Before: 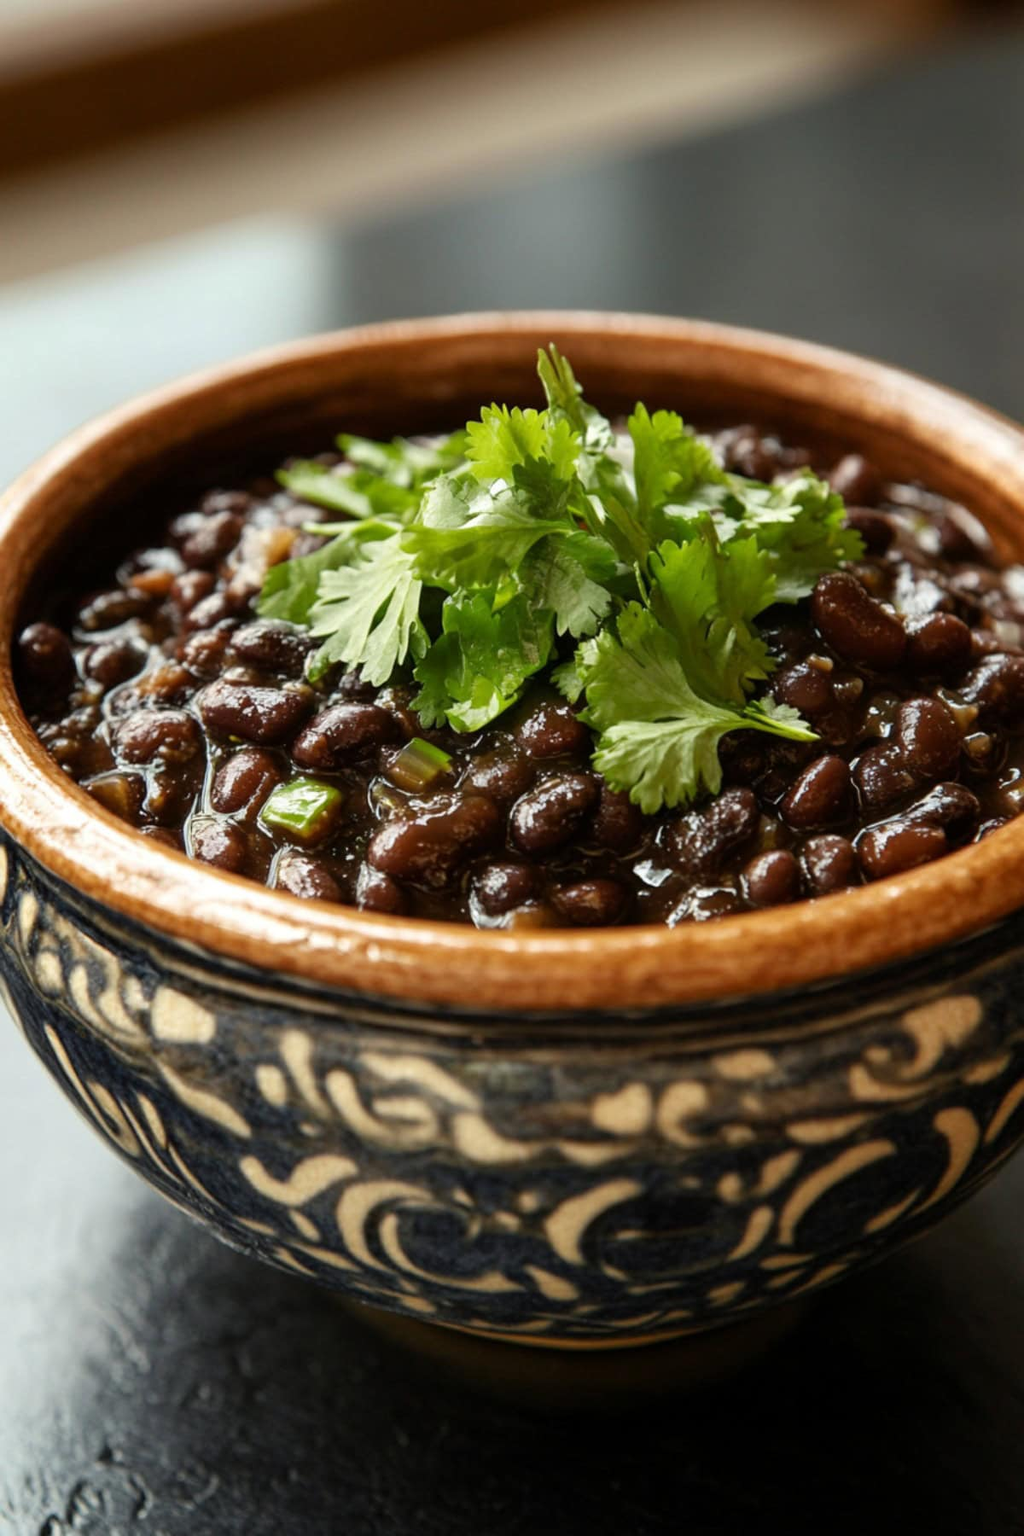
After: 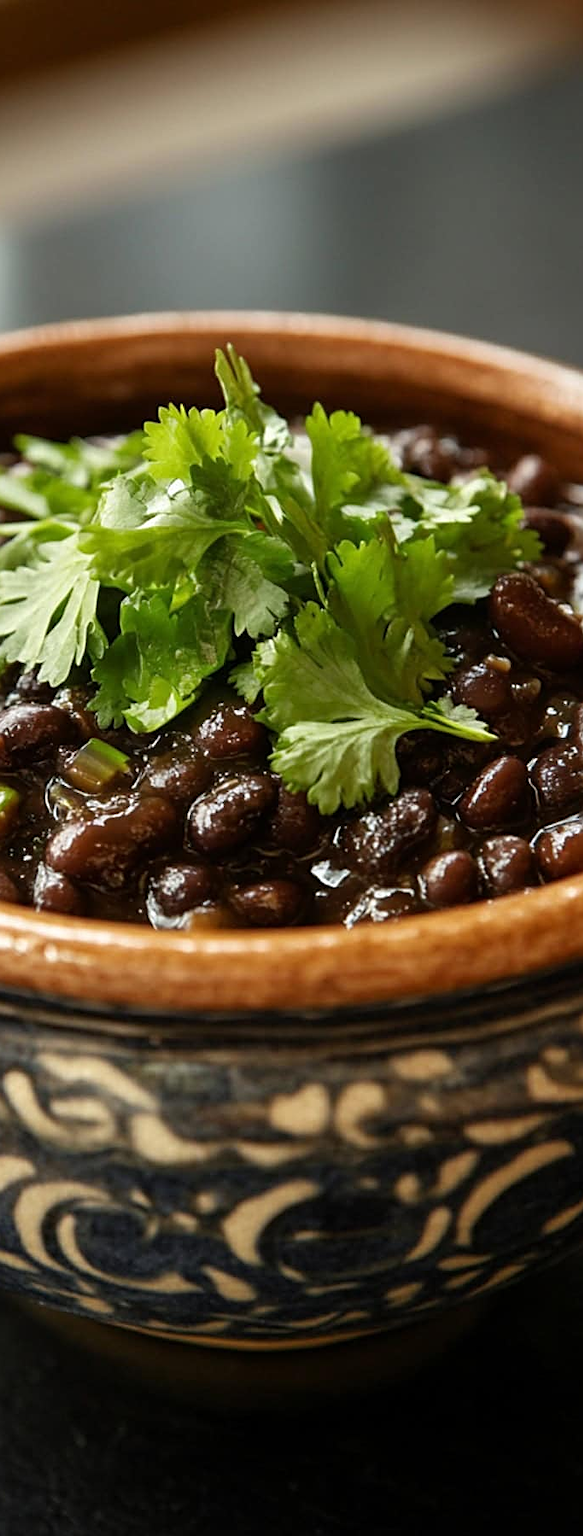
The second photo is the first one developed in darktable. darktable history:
sharpen: on, module defaults
crop: left 31.573%, top 0.02%, right 11.474%
